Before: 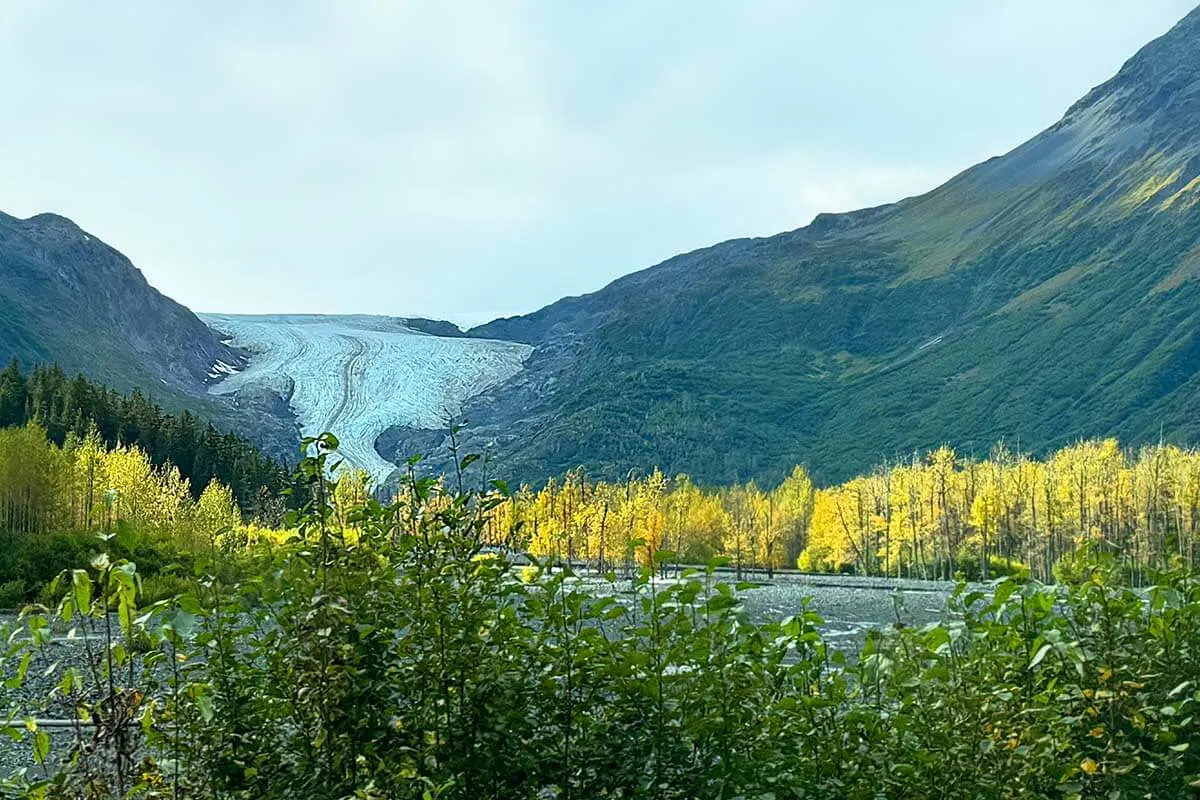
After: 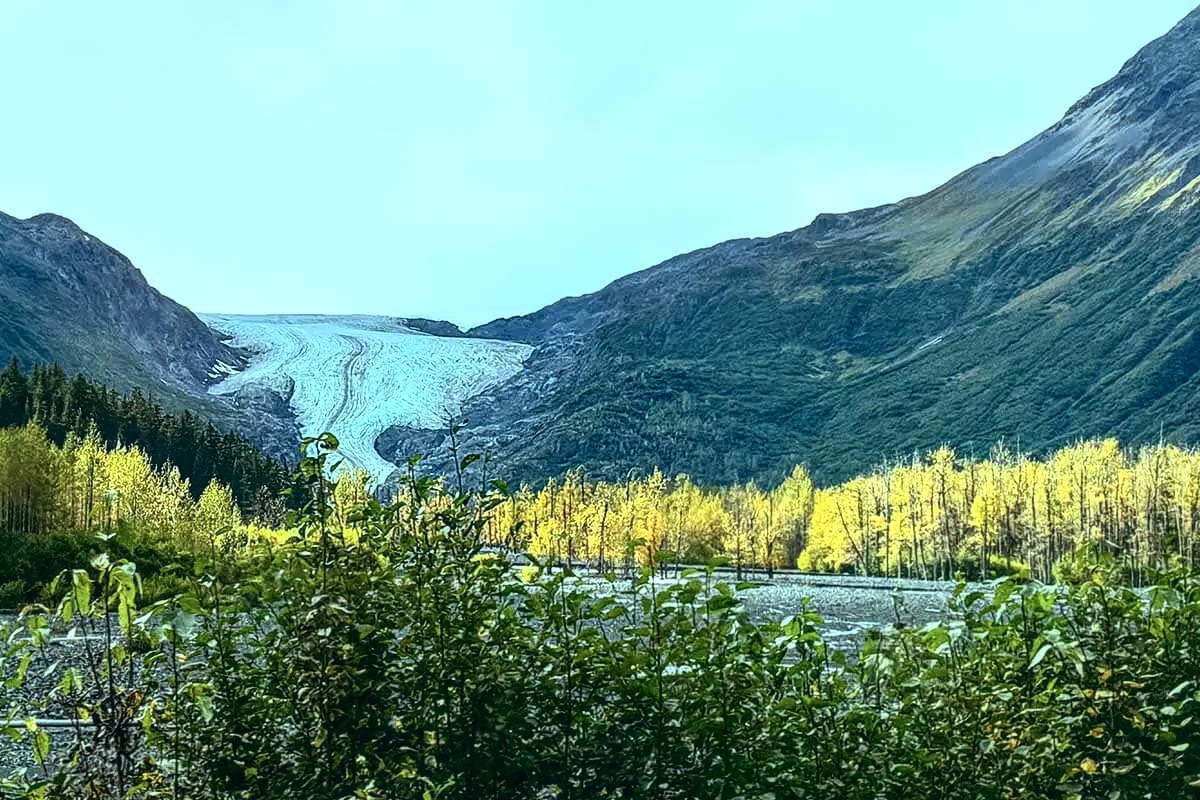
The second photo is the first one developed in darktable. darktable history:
color balance: lift [1.003, 0.993, 1.001, 1.007], gamma [1.018, 1.072, 0.959, 0.928], gain [0.974, 0.873, 1.031, 1.127]
contrast equalizer: octaves 7, y [[0.6 ×6], [0.55 ×6], [0 ×6], [0 ×6], [0 ×6]], mix -0.1
contrast brightness saturation: contrast 0.28
local contrast: highlights 61%, detail 143%, midtone range 0.428
